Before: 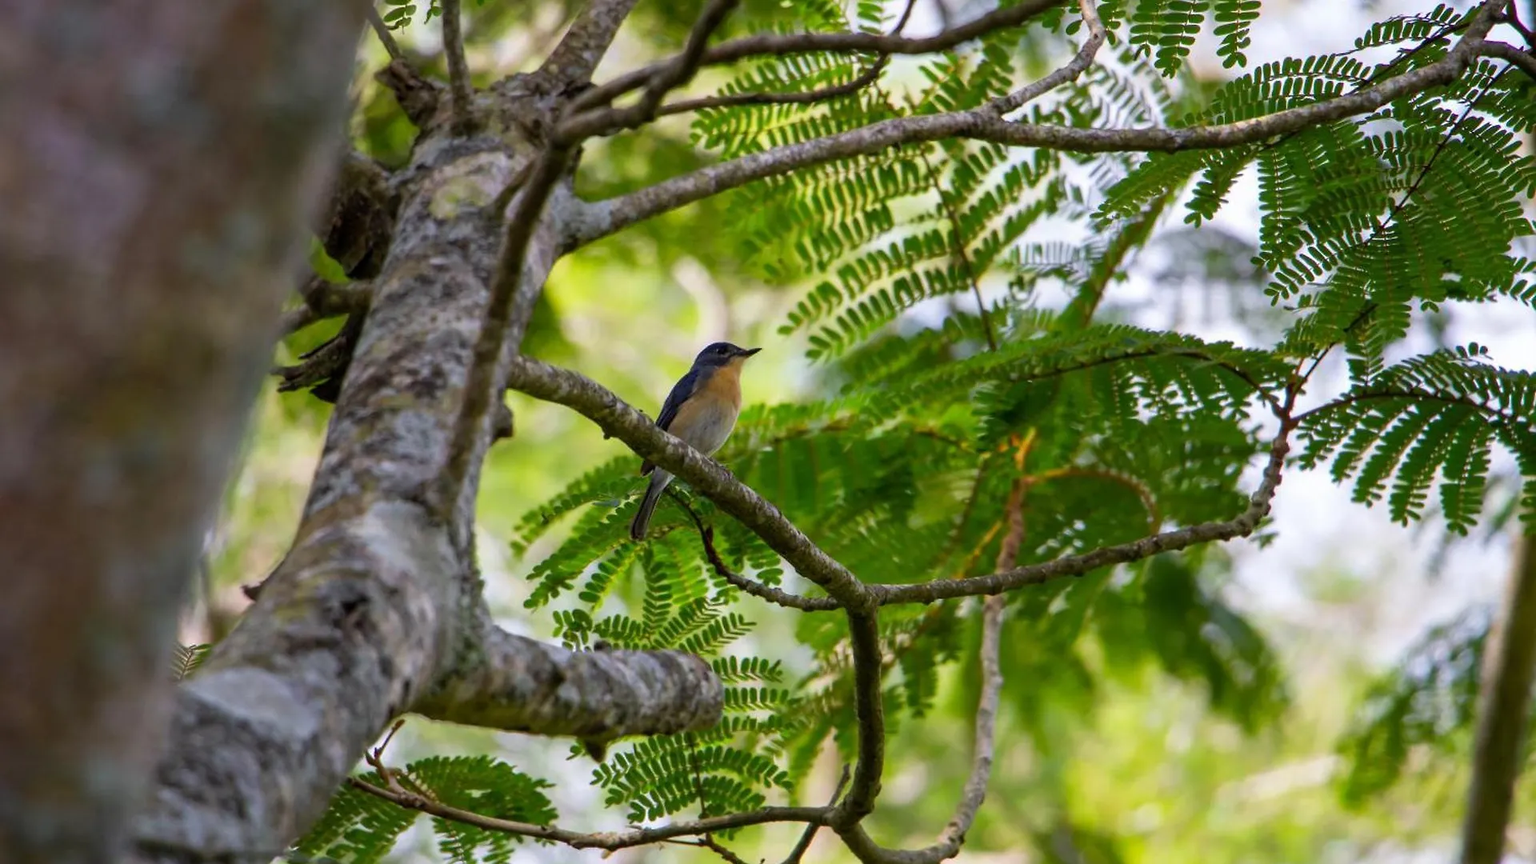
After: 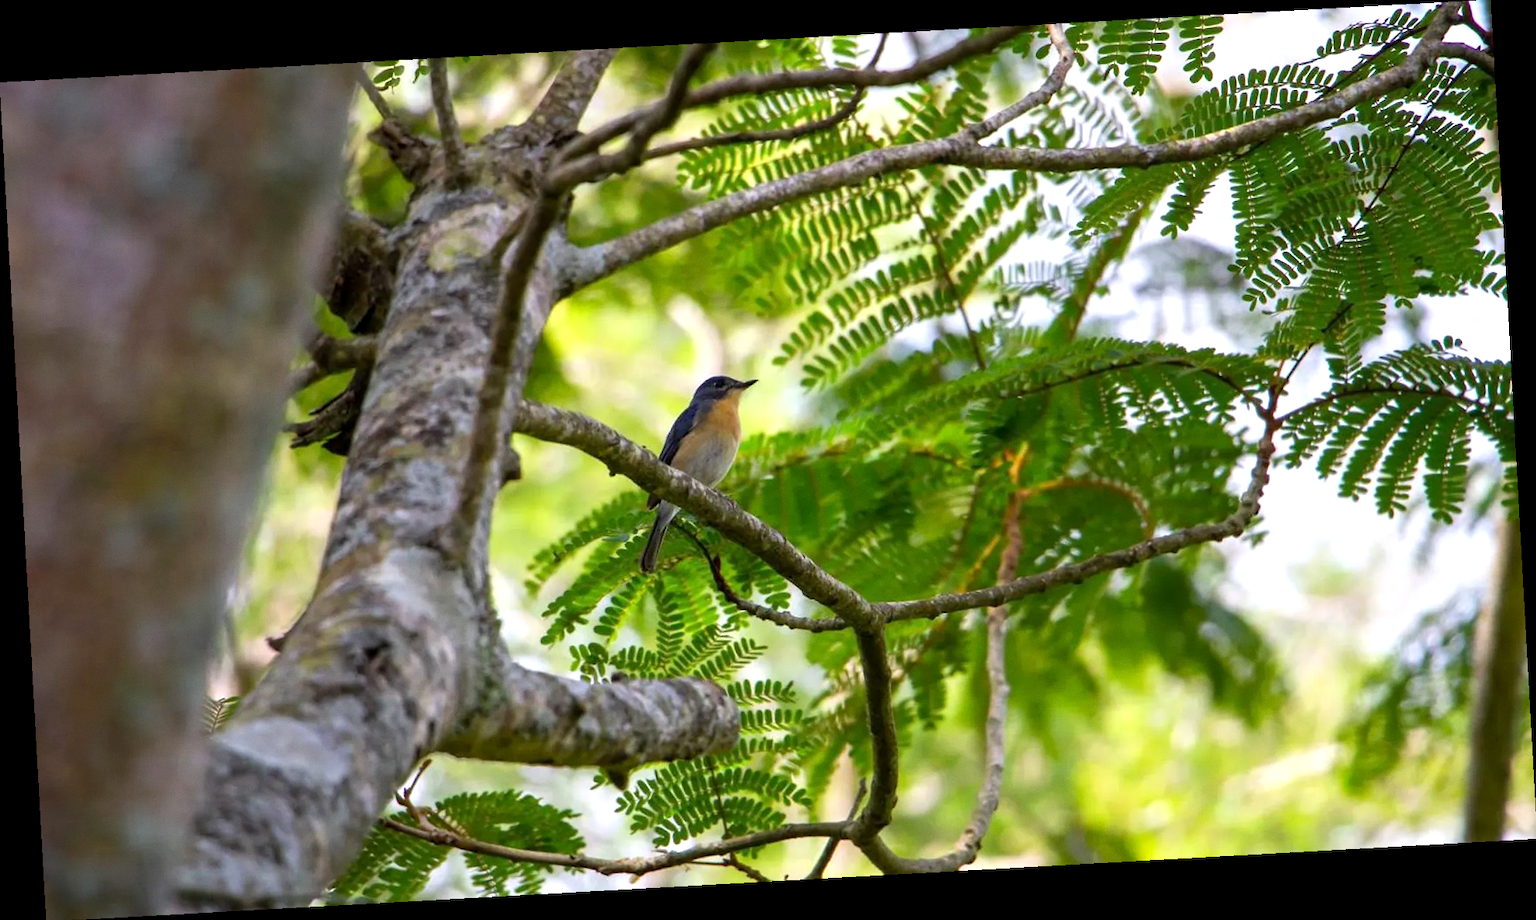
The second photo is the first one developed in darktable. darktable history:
grain: coarseness 0.09 ISO, strength 10%
exposure: black level correction 0.001, exposure 0.5 EV, compensate exposure bias true, compensate highlight preservation false
rotate and perspective: rotation -3.18°, automatic cropping off
